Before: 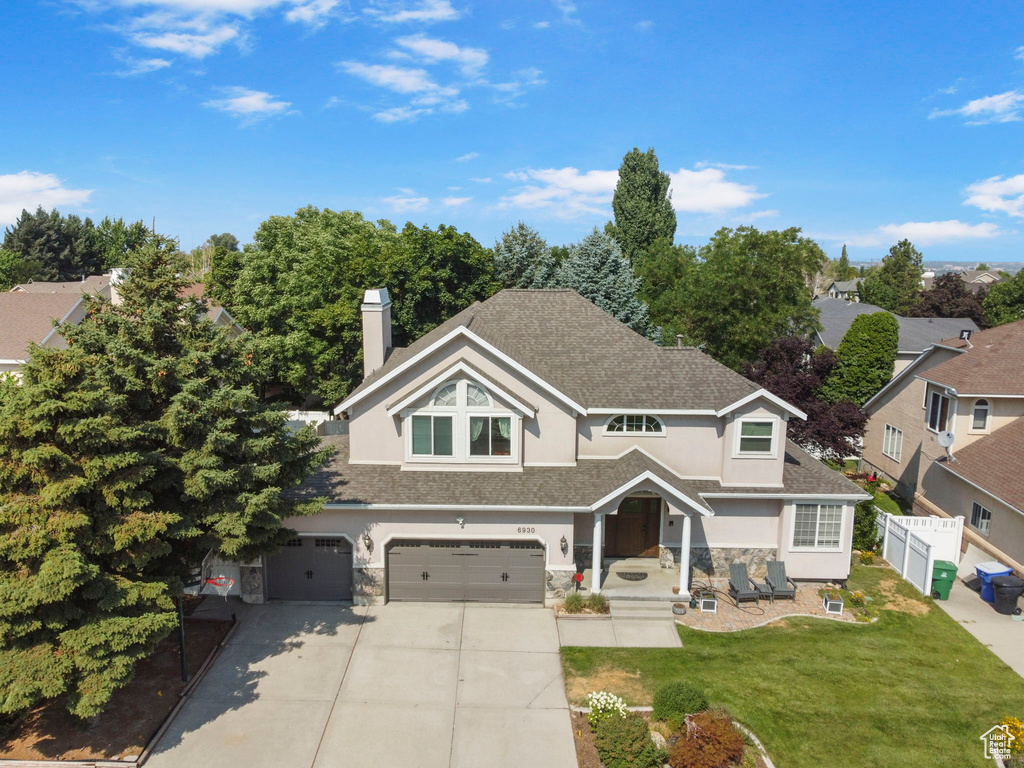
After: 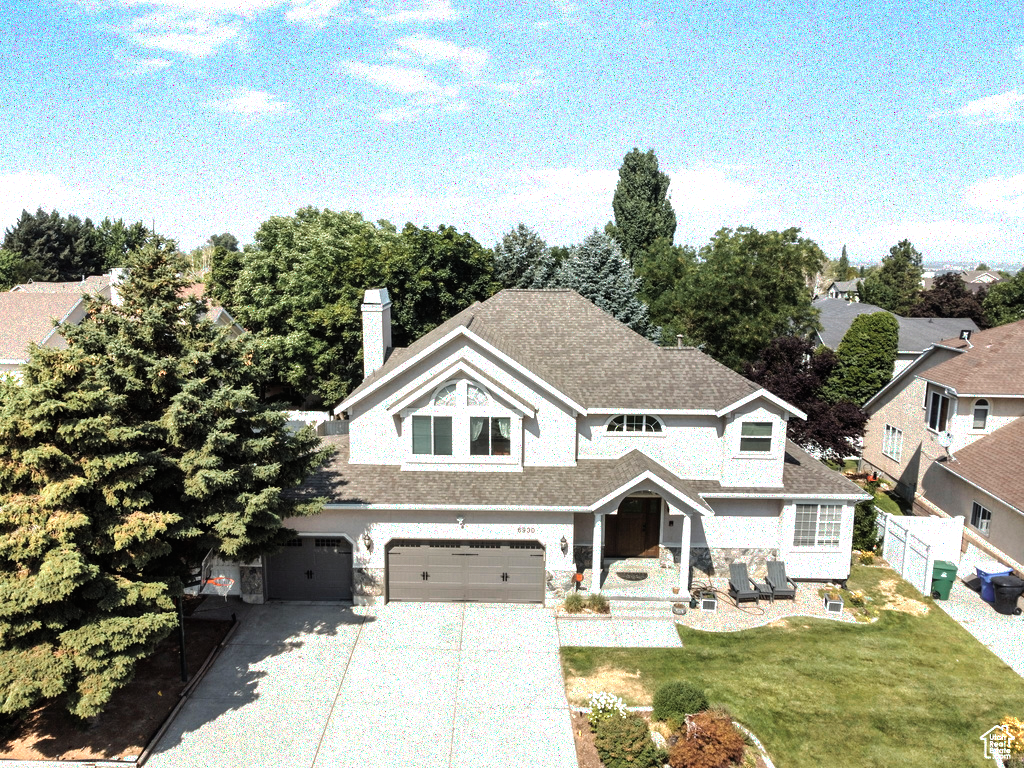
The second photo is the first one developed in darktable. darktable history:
filmic rgb: black relative exposure -8.01 EV, white relative exposure 2.19 EV, threshold -0.311 EV, transition 3.19 EV, structure ↔ texture 99.3%, hardness 6.98, color science v6 (2022), iterations of high-quality reconstruction 0, enable highlight reconstruction true
shadows and highlights: radius 111.99, shadows 51.16, white point adjustment 9.08, highlights -3.09, soften with gaussian
contrast equalizer: y [[0.502, 0.505, 0.512, 0.529, 0.564, 0.588], [0.5 ×6], [0.502, 0.505, 0.512, 0.529, 0.564, 0.588], [0, 0.001, 0.001, 0.004, 0.008, 0.011], [0, 0.001, 0.001, 0.004, 0.008, 0.011]], mix -0.195
color zones: curves: ch0 [(0.018, 0.548) (0.197, 0.654) (0.425, 0.447) (0.605, 0.658) (0.732, 0.579)]; ch1 [(0.105, 0.531) (0.224, 0.531) (0.386, 0.39) (0.618, 0.456) (0.732, 0.456) (0.956, 0.421)]; ch2 [(0.039, 0.583) (0.215, 0.465) (0.399, 0.544) (0.465, 0.548) (0.614, 0.447) (0.724, 0.43) (0.882, 0.623) (0.956, 0.632)]
